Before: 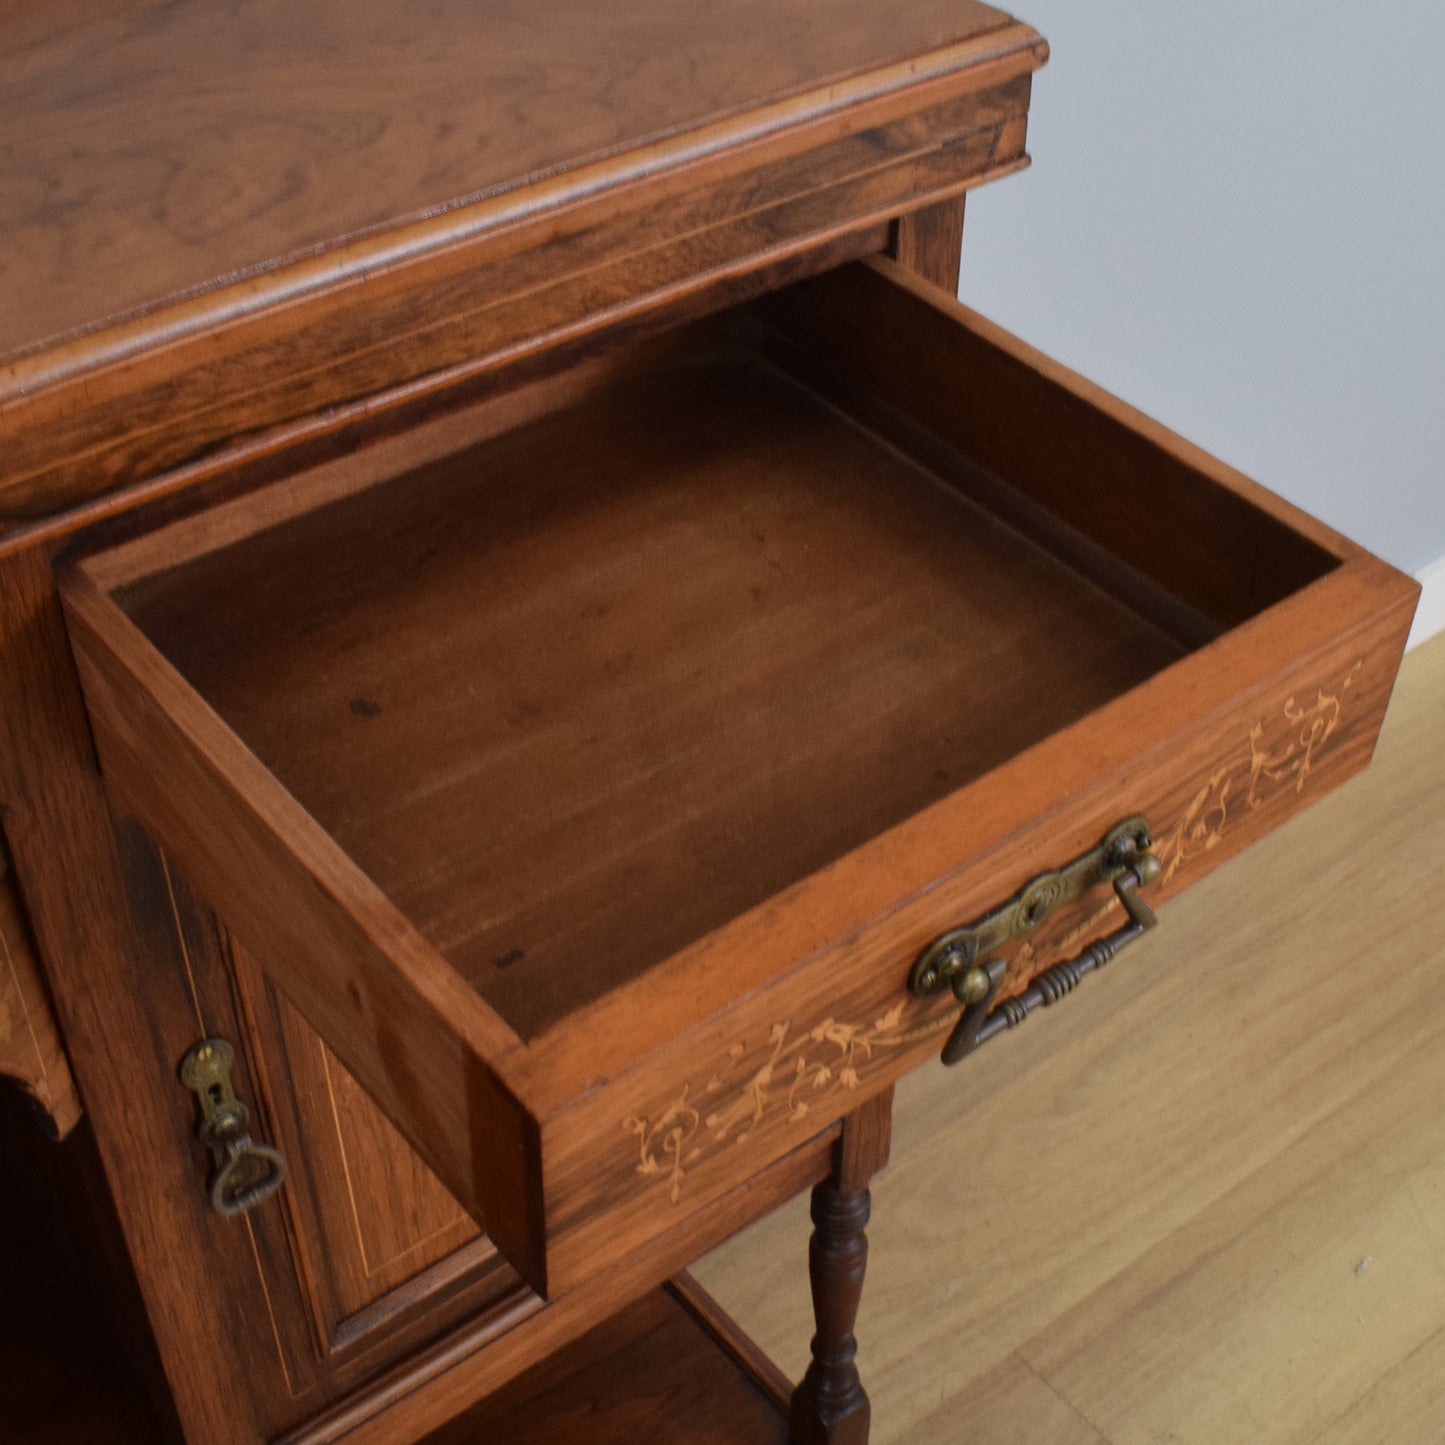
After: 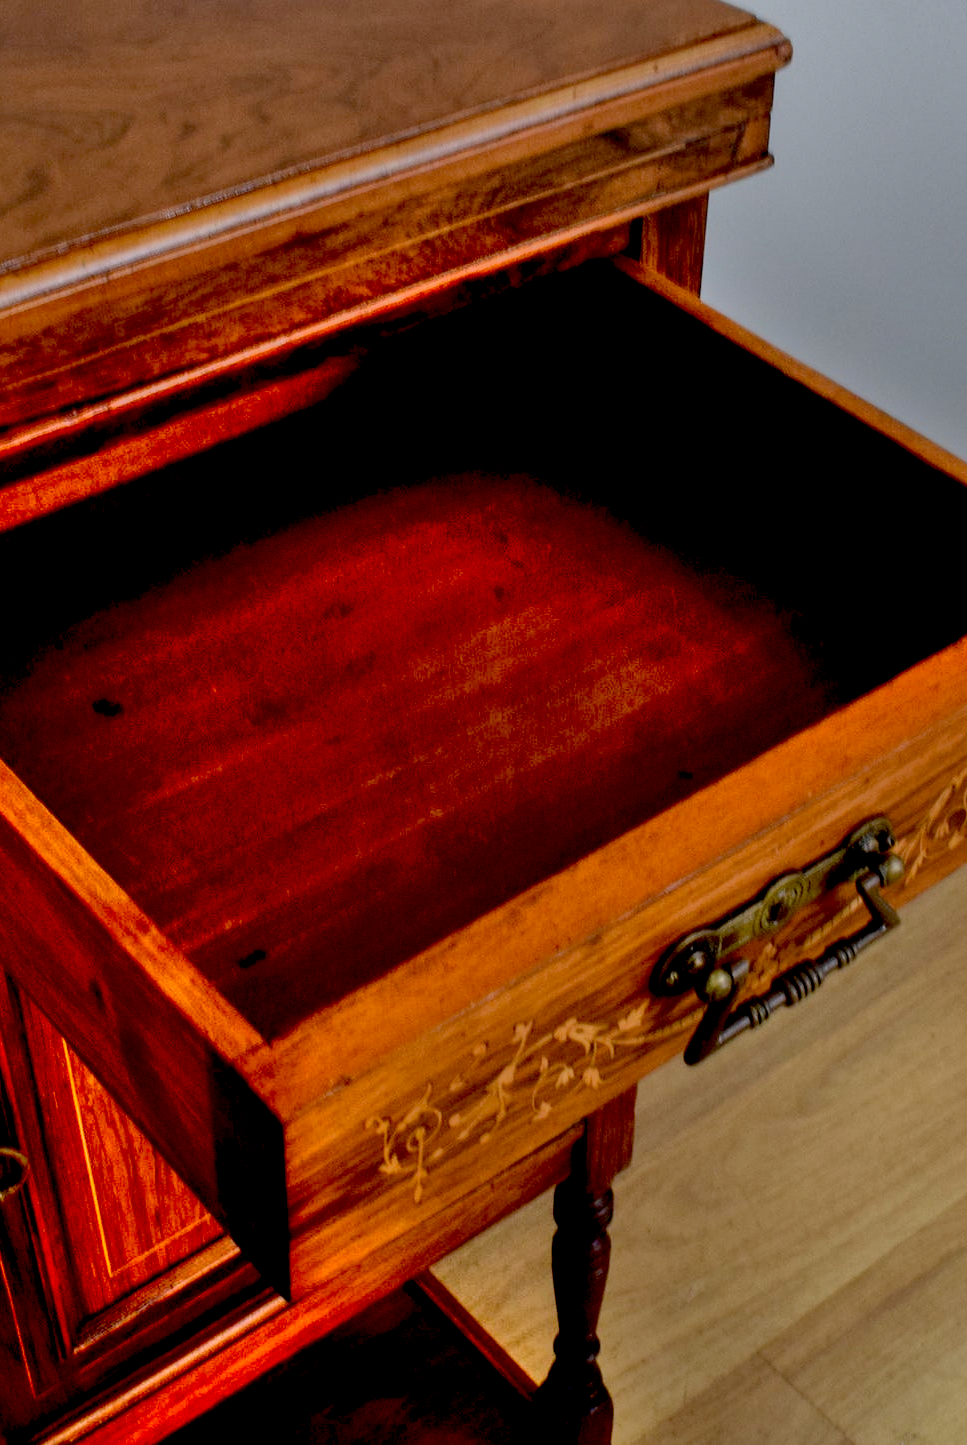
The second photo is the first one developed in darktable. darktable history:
local contrast: detail 109%
shadows and highlights: soften with gaussian
crop and rotate: left 17.812%, right 15.22%
exposure: black level correction 0.047, exposure 0.014 EV, compensate highlight preservation false
